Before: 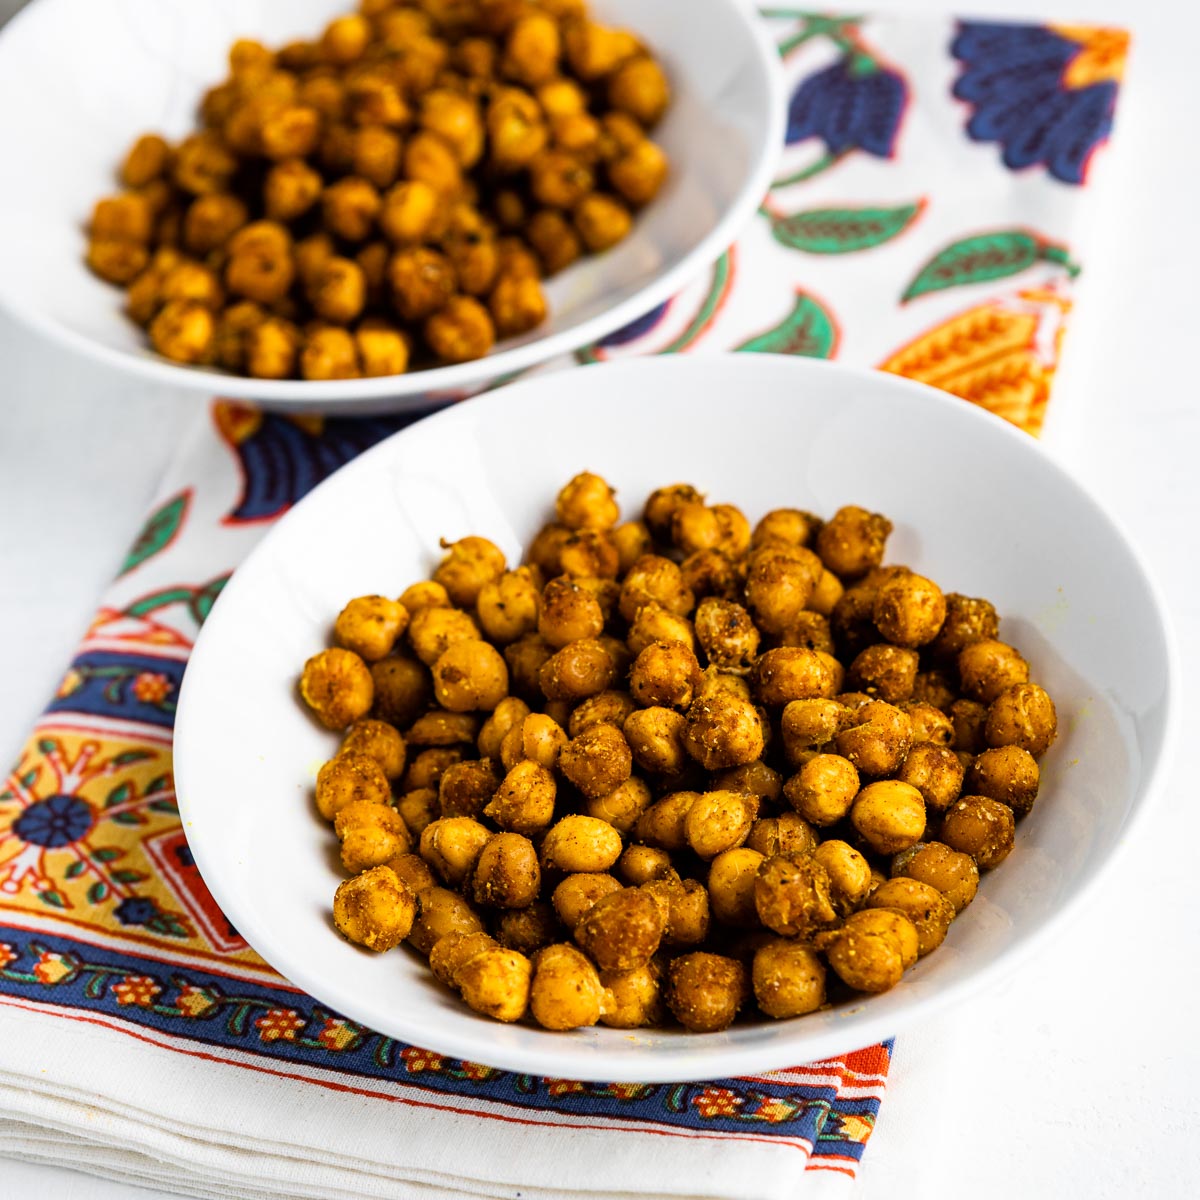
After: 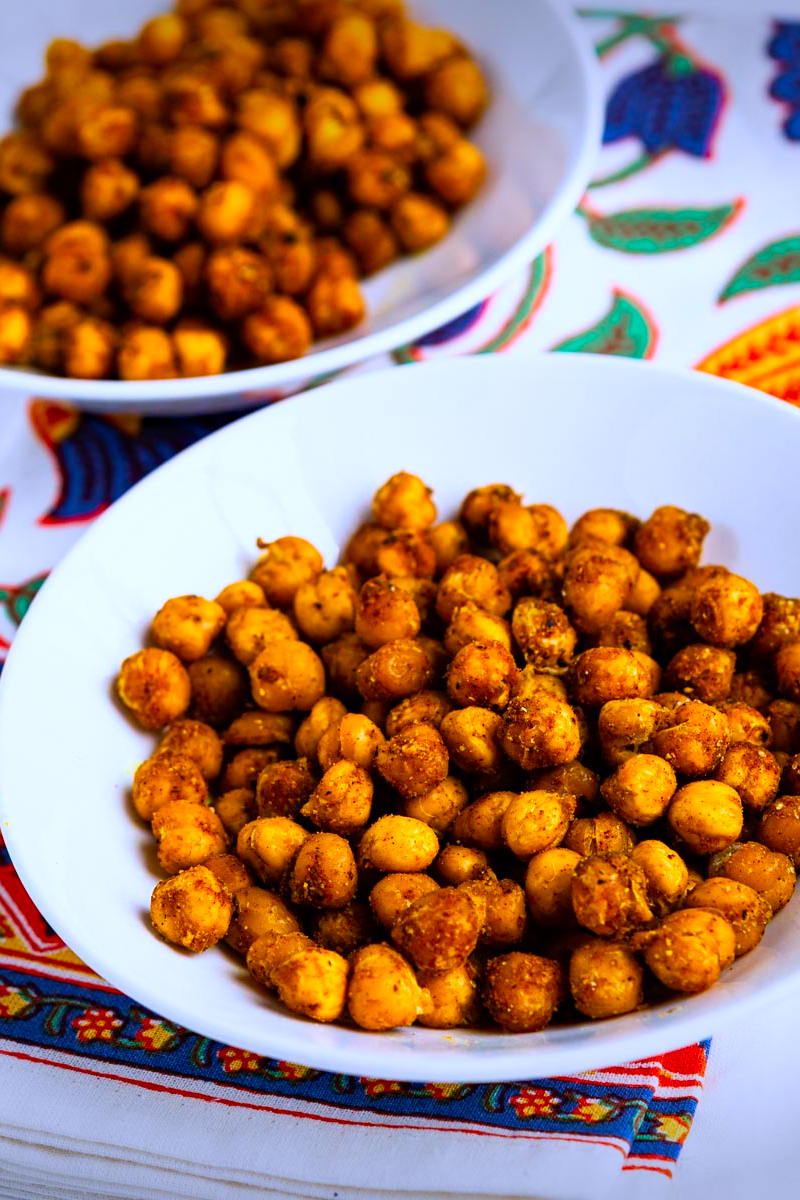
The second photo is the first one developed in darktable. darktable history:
contrast brightness saturation: saturation 0.508
color calibration: illuminant custom, x 0.373, y 0.389, temperature 4253.78 K
crop and rotate: left 15.282%, right 18.045%
vignetting: fall-off start 99.64%, saturation -0.033, width/height ratio 1.311
haze removal: adaptive false
